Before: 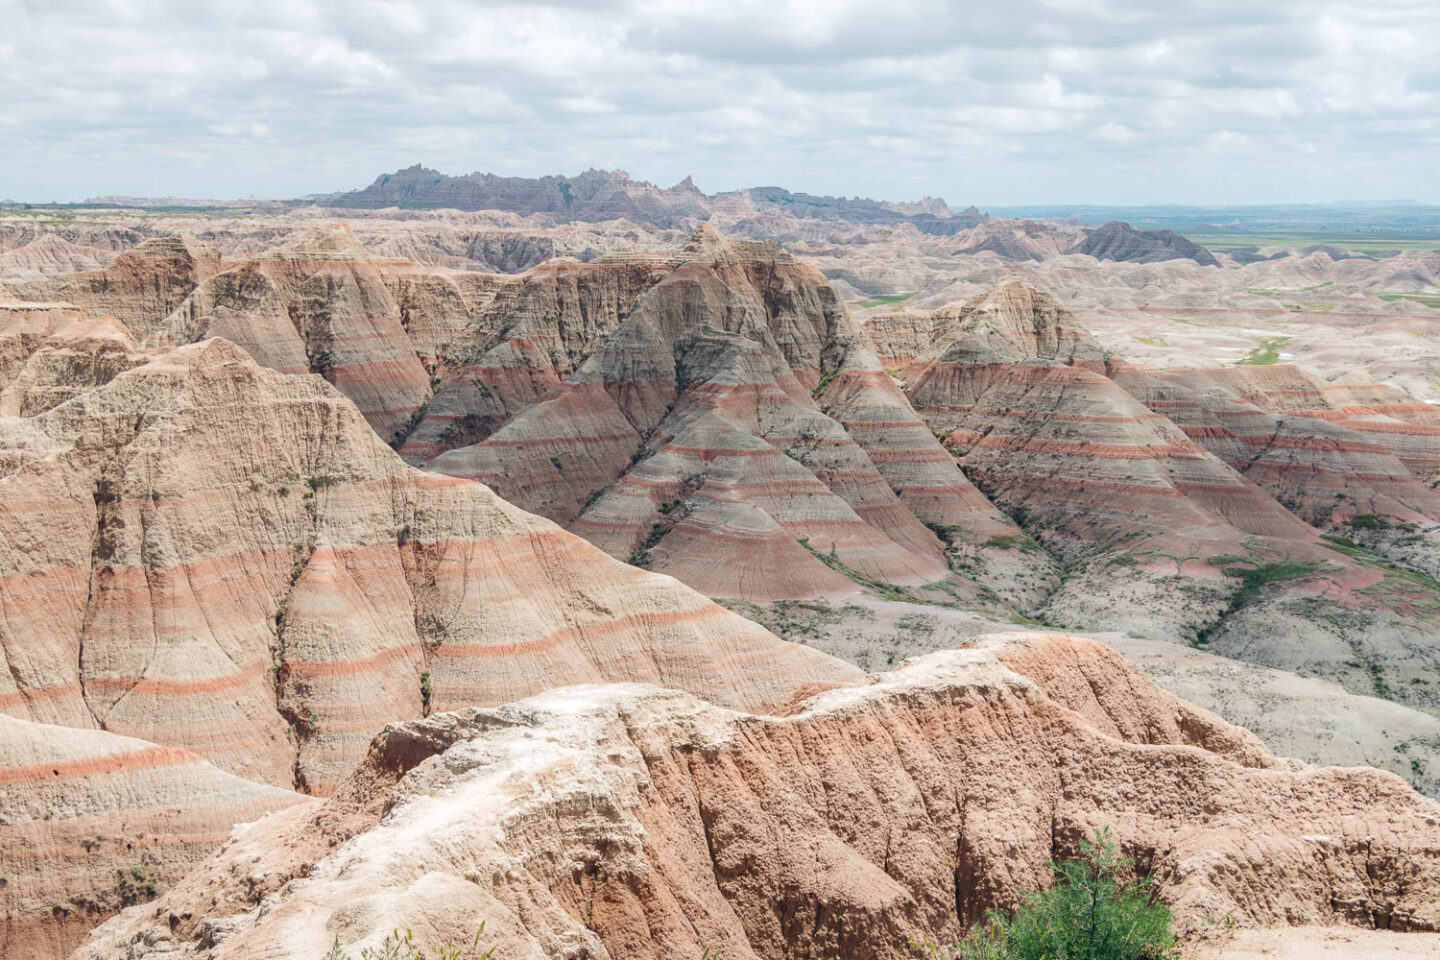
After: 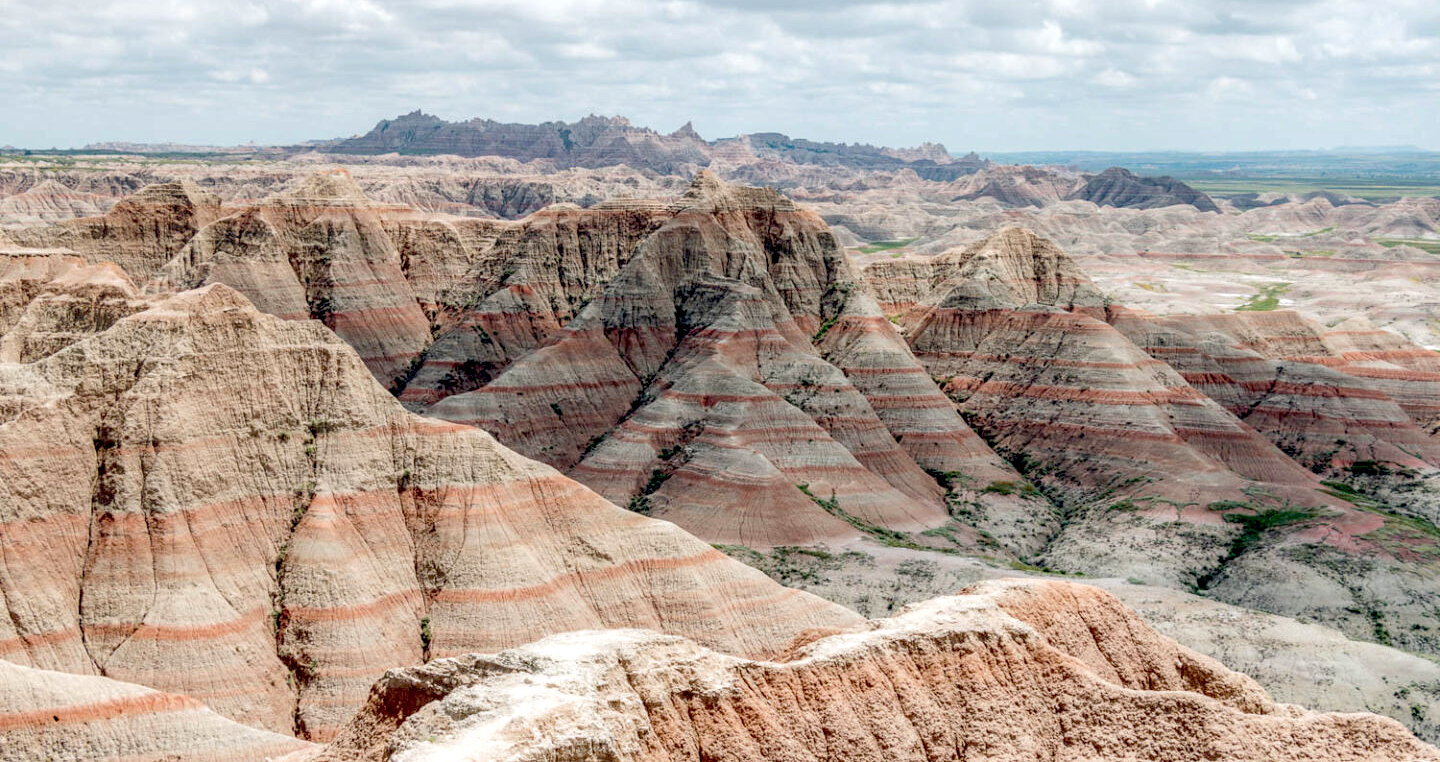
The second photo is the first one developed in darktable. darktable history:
exposure: black level correction 0.047, exposure 0.013 EV, compensate highlight preservation false
crop and rotate: top 5.667%, bottom 14.937%
local contrast: on, module defaults
